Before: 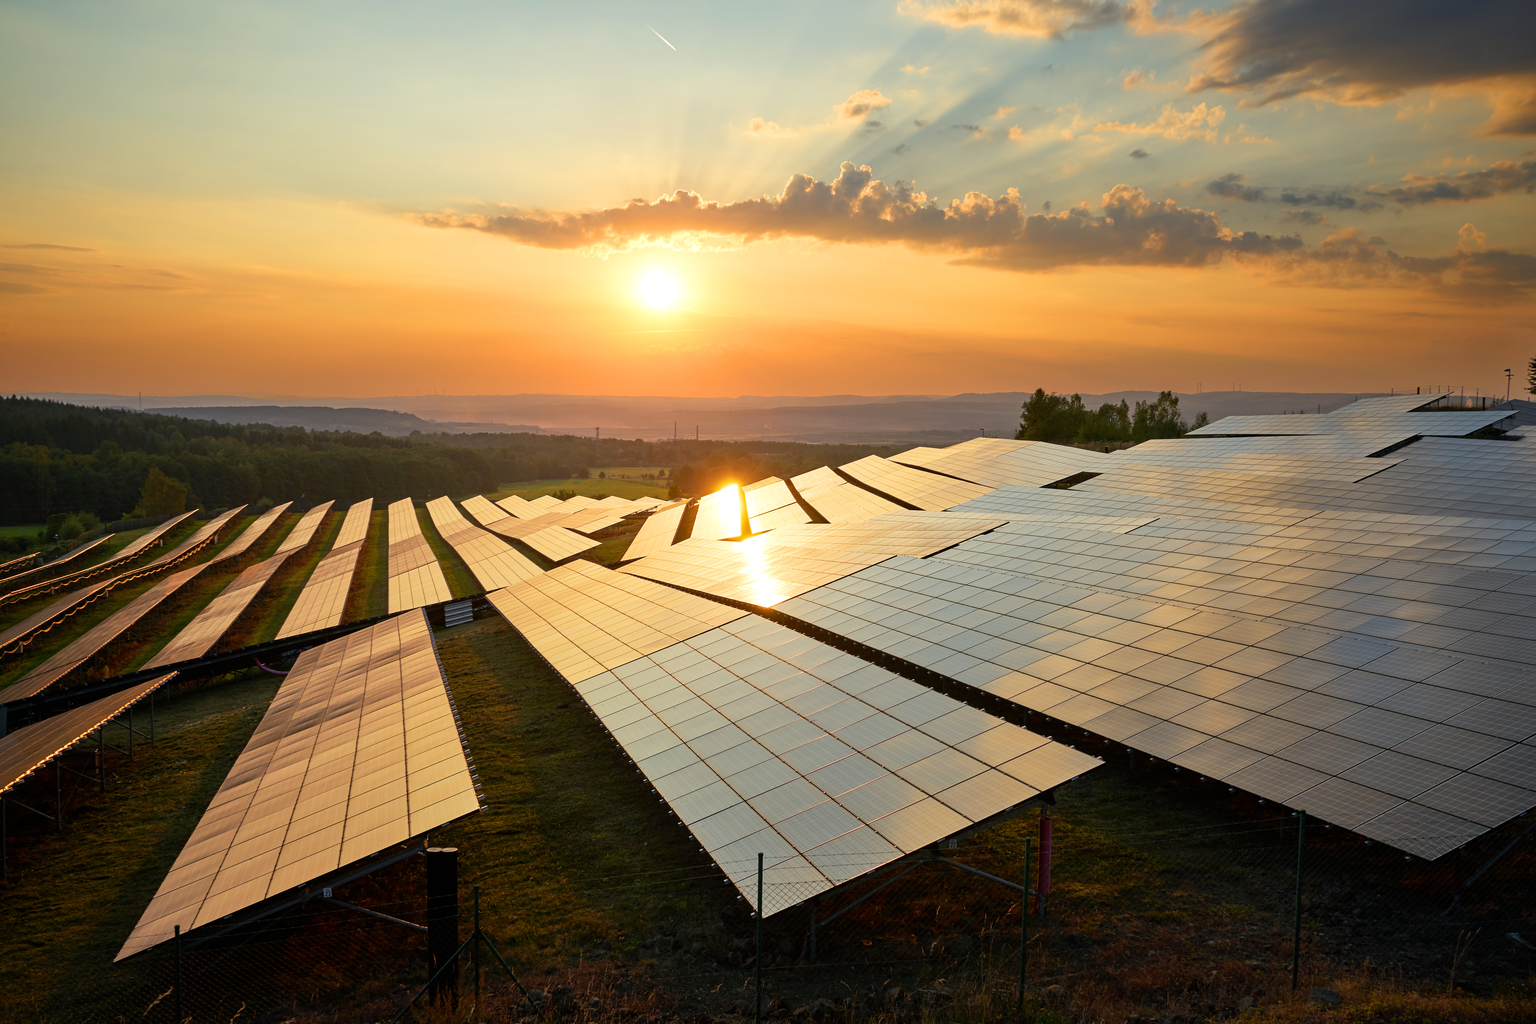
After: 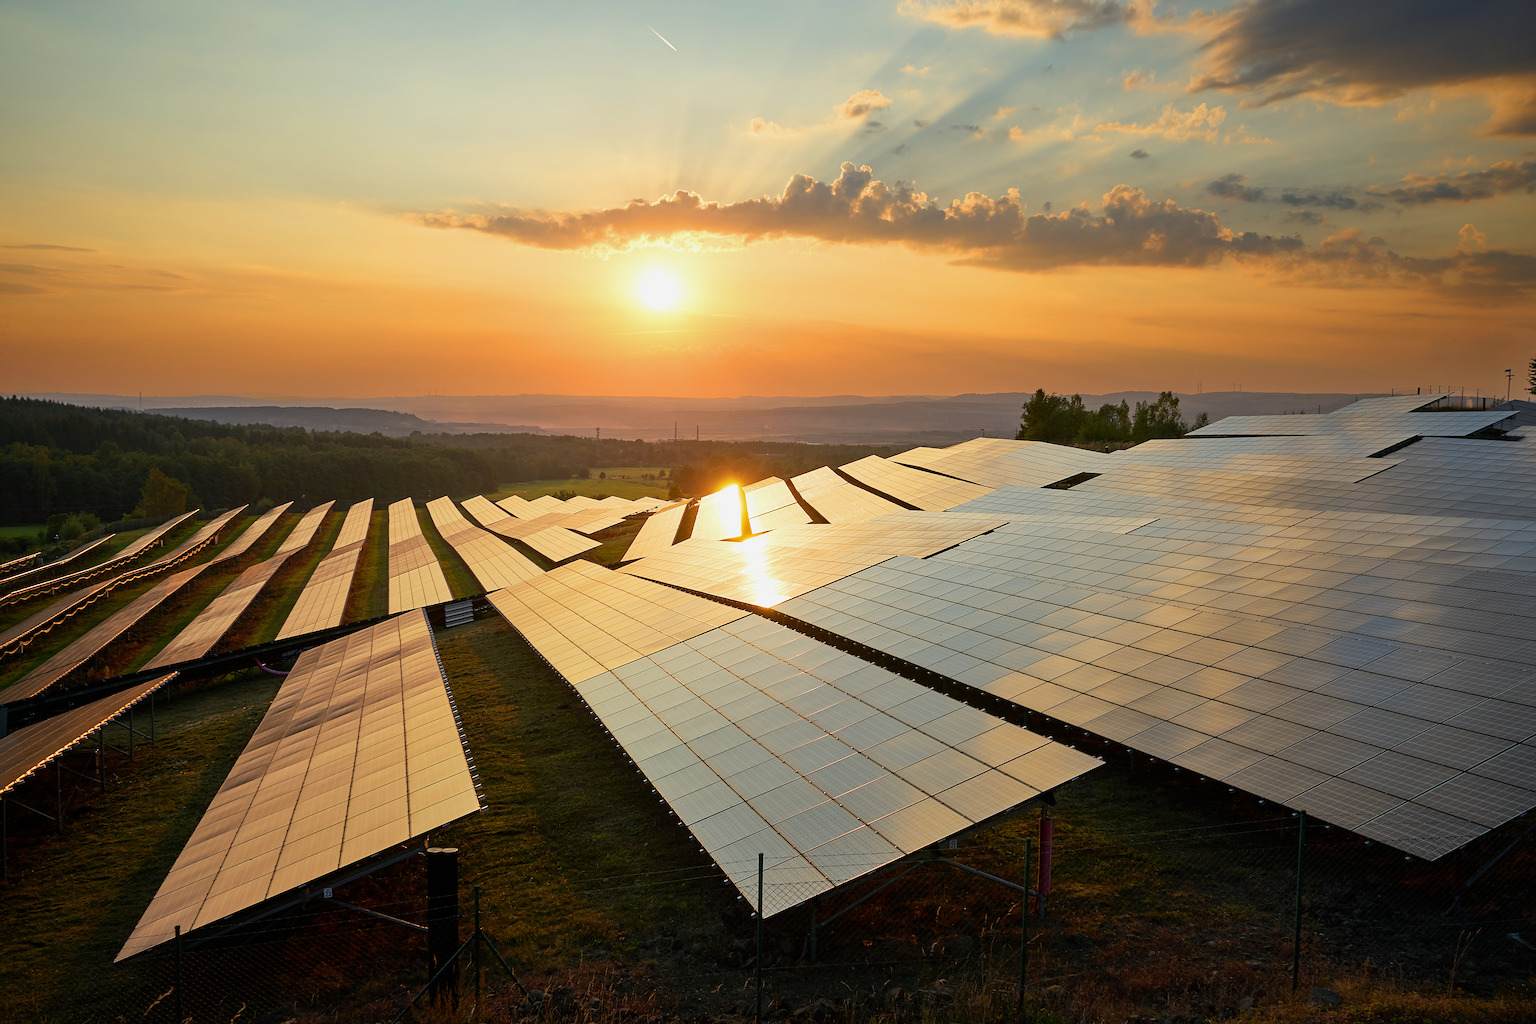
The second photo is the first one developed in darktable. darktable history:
sharpen: on, module defaults
exposure: exposure -0.156 EV, compensate highlight preservation false
